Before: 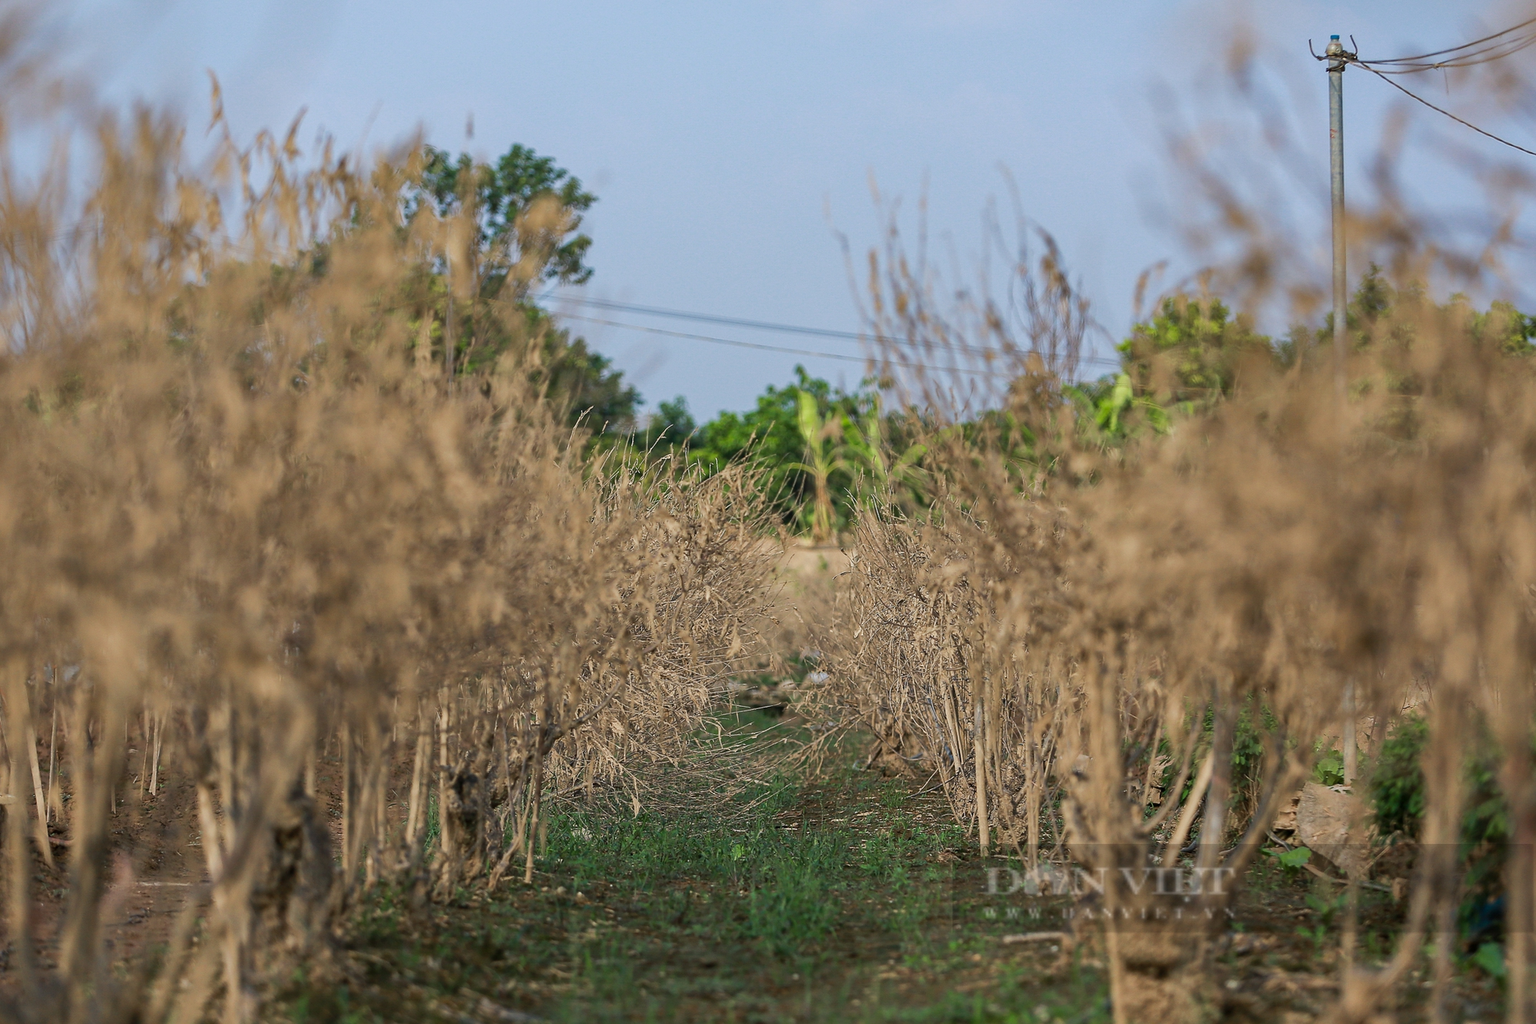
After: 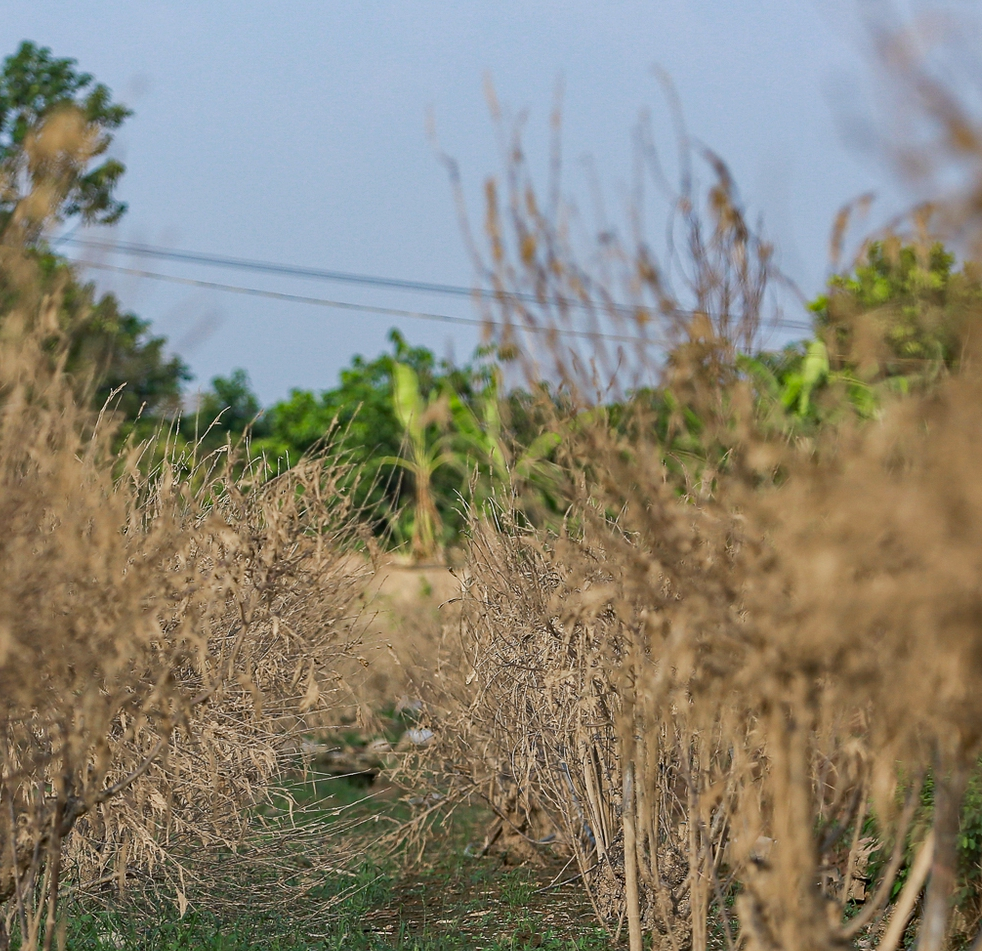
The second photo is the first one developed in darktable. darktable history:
crop: left 32.325%, top 10.983%, right 18.569%, bottom 17.614%
haze removal: compatibility mode true, adaptive false
